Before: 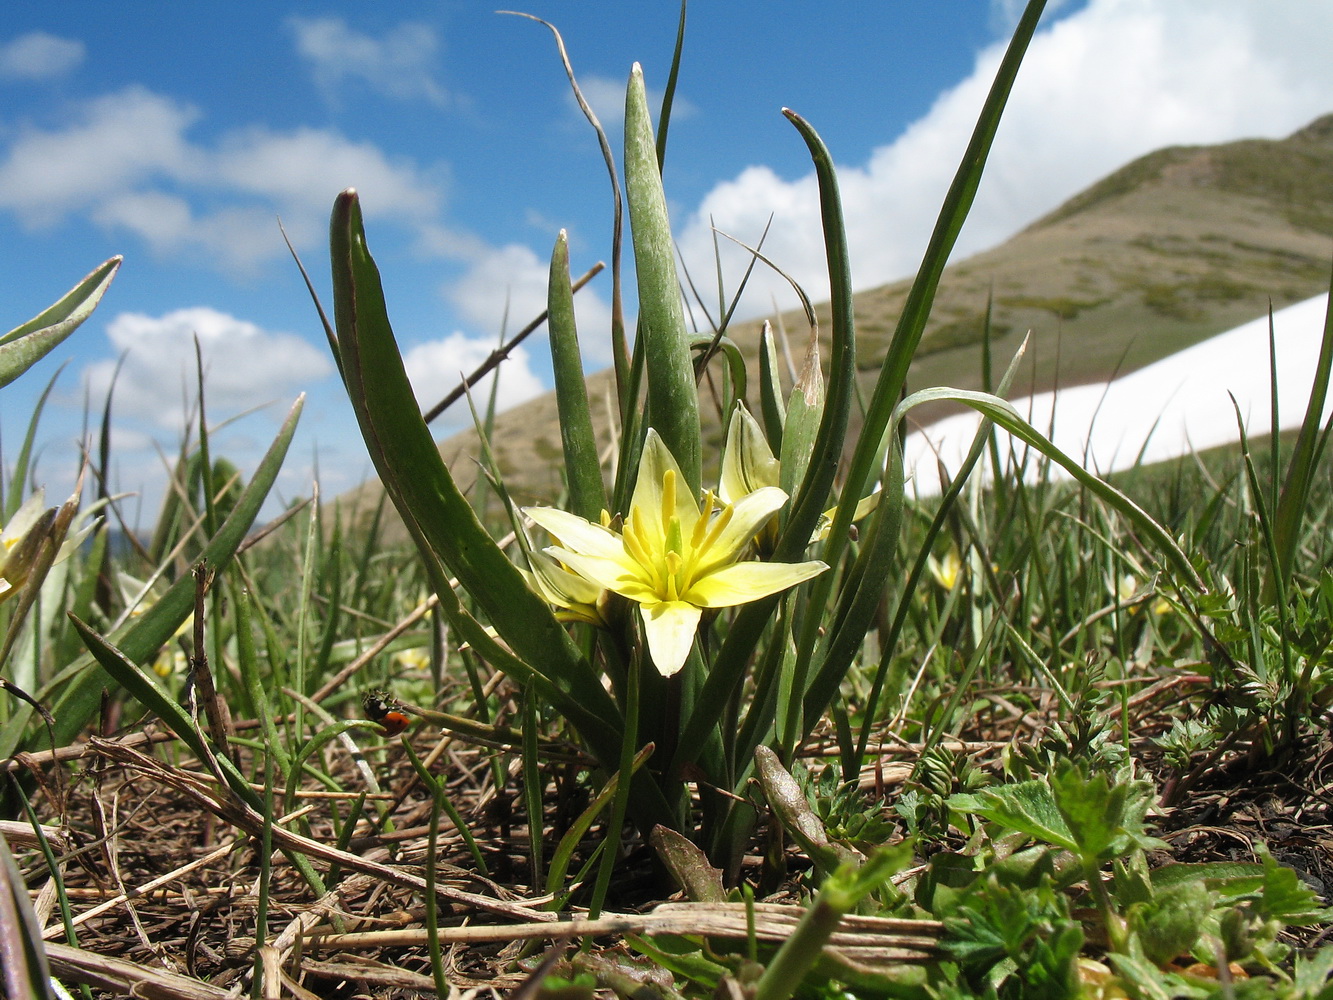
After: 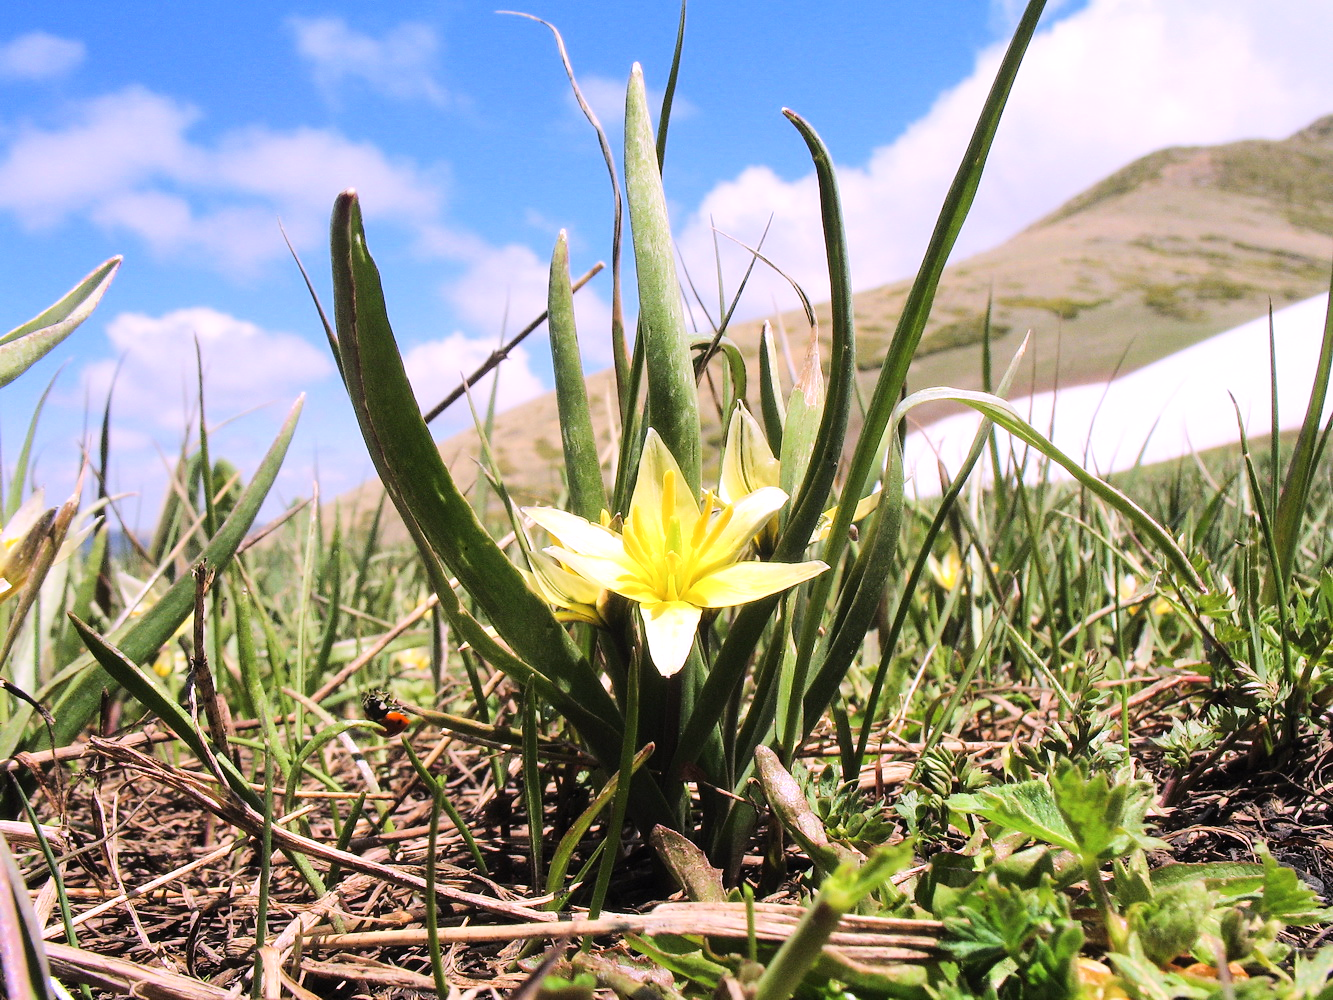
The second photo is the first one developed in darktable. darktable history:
color calibration: output R [1.063, -0.012, -0.003, 0], output B [-0.079, 0.047, 1, 0], illuminant as shot in camera, x 0.37, y 0.382, temperature 4316.79 K
tone equalizer: -7 EV 0.158 EV, -6 EV 0.587 EV, -5 EV 1.17 EV, -4 EV 1.33 EV, -3 EV 1.12 EV, -2 EV 0.6 EV, -1 EV 0.147 EV, edges refinement/feathering 500, mask exposure compensation -1.57 EV, preserve details no
